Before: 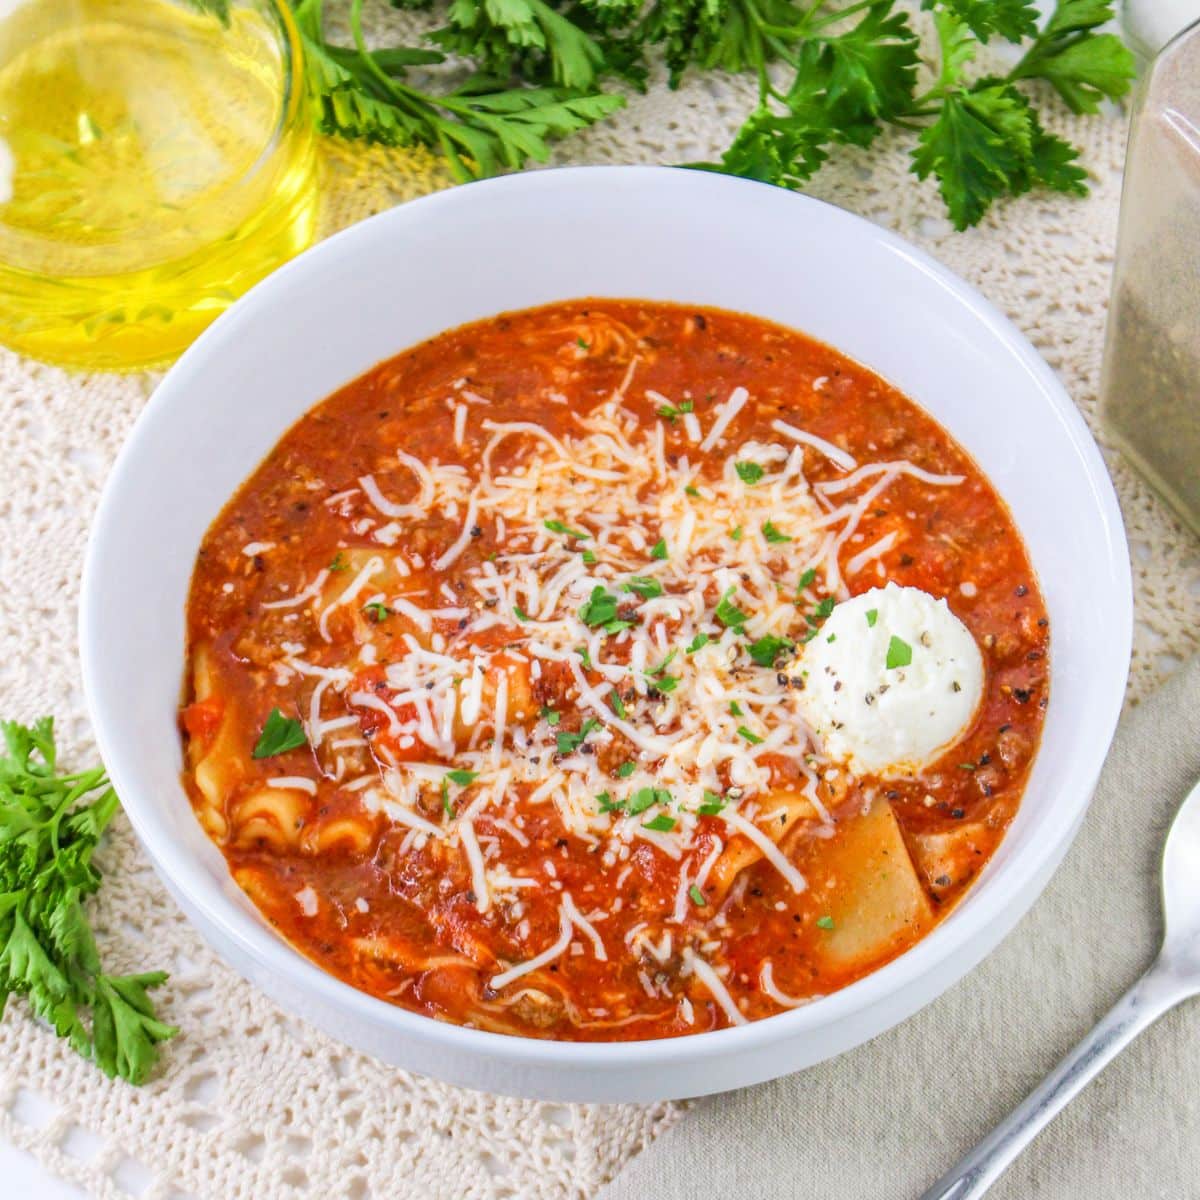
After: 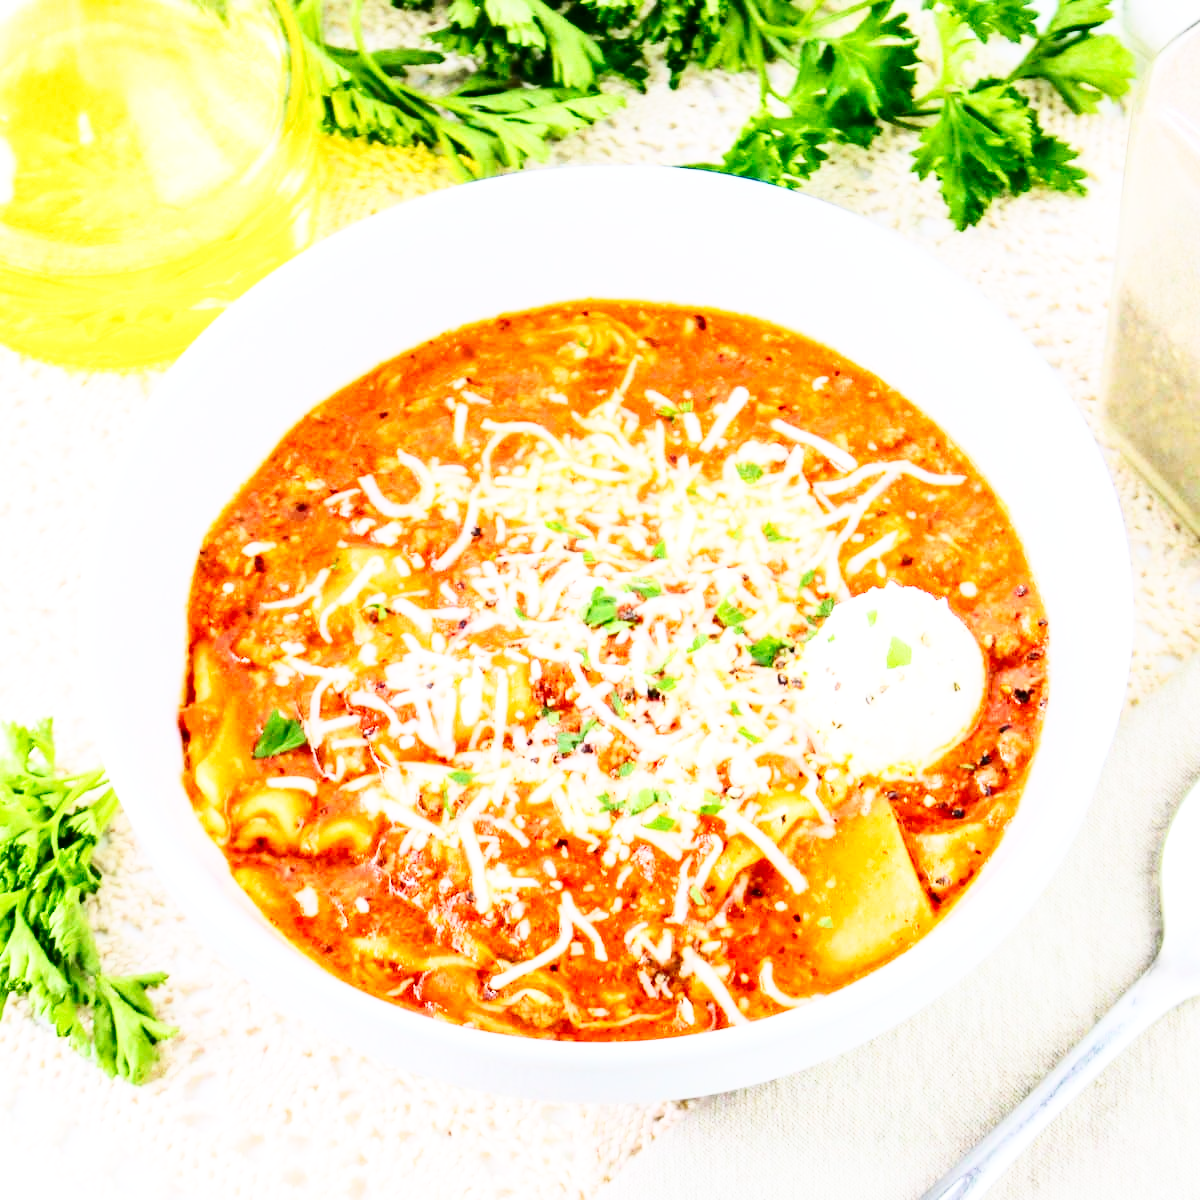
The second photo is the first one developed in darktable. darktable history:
contrast brightness saturation: contrast 0.289
exposure: compensate exposure bias true, compensate highlight preservation false
base curve: curves: ch0 [(0, 0.003) (0.001, 0.002) (0.006, 0.004) (0.02, 0.022) (0.048, 0.086) (0.094, 0.234) (0.162, 0.431) (0.258, 0.629) (0.385, 0.8) (0.548, 0.918) (0.751, 0.988) (1, 1)], preserve colors none
